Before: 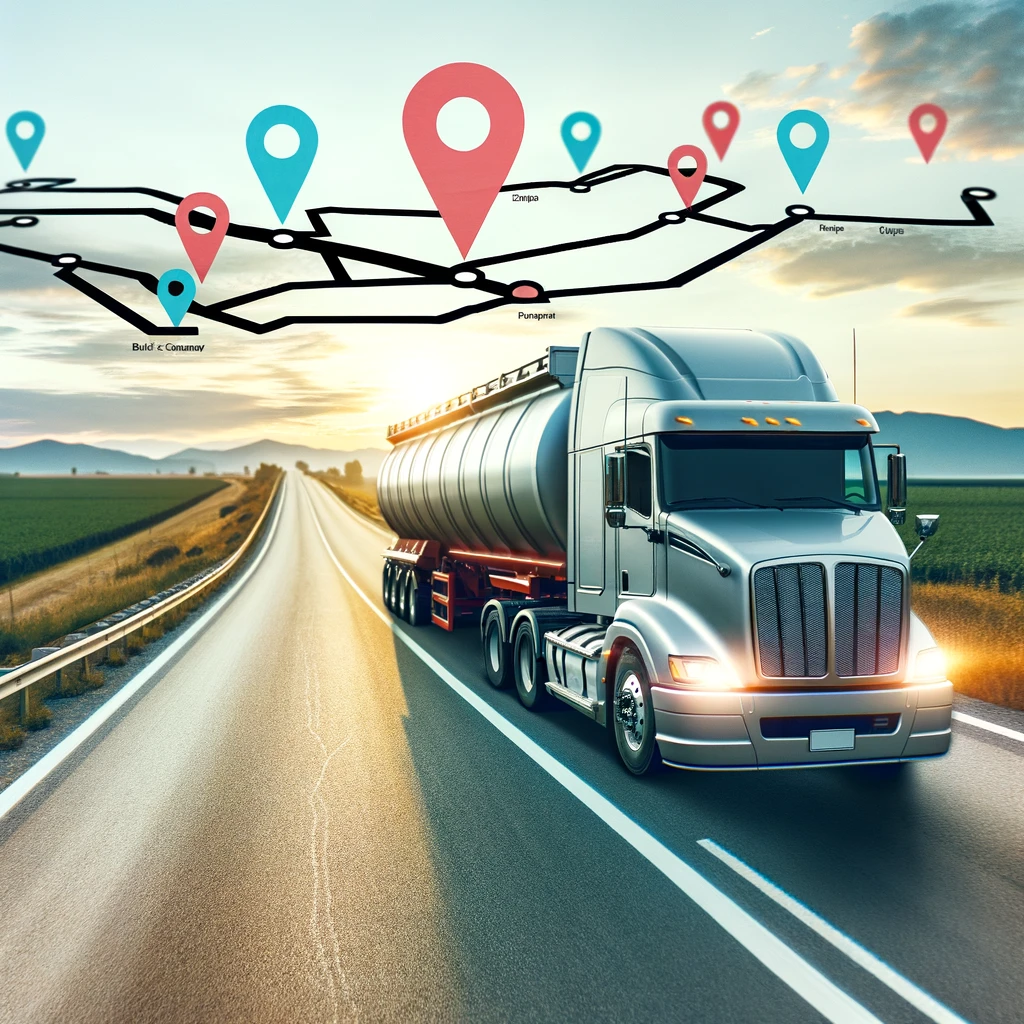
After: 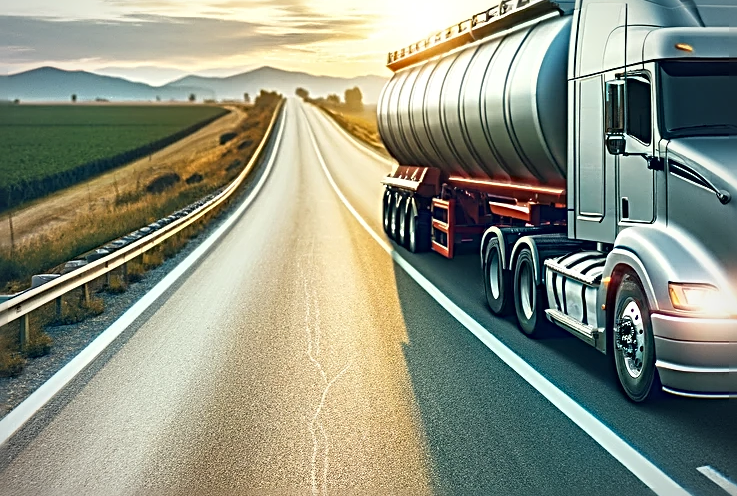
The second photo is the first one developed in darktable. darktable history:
shadows and highlights: shadows 29.32, highlights -29.32, low approximation 0.01, soften with gaussian
crop: top 36.498%, right 27.964%, bottom 14.995%
sharpen: radius 3.025, amount 0.757
vignetting: fall-off radius 60.92%
